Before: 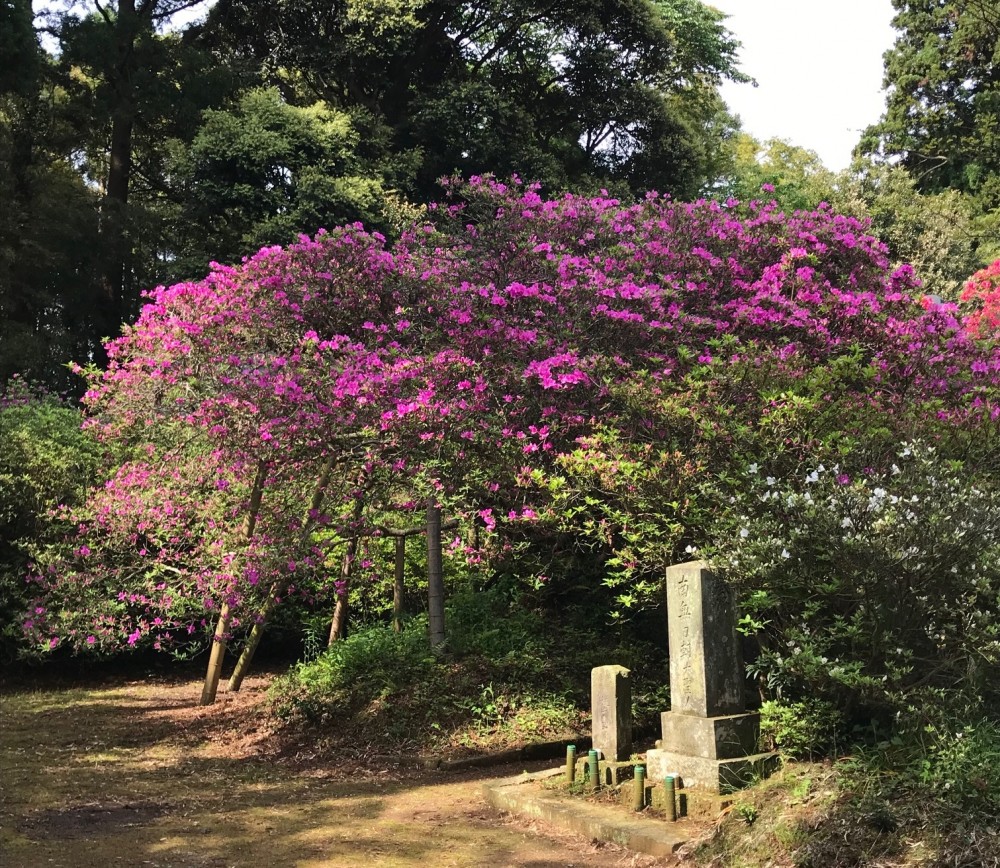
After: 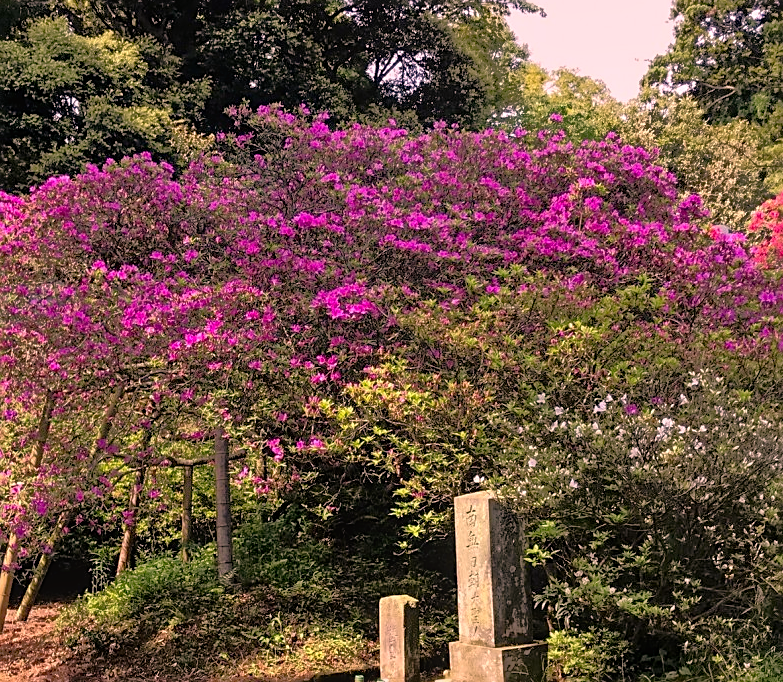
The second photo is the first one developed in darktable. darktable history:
exposure: black level correction 0.004, exposure 0.016 EV, compensate exposure bias true, compensate highlight preservation false
local contrast: detail 109%
tone equalizer: -8 EV -0.508 EV, -7 EV -0.281 EV, -6 EV -0.051 EV, -5 EV 0.396 EV, -4 EV 0.973 EV, -3 EV 0.826 EV, -2 EV -0.011 EV, -1 EV 0.129 EV, +0 EV -0.031 EV
crop and rotate: left 21.233%, top 8.067%, right 0.412%, bottom 13.345%
color calibration: illuminant as shot in camera, x 0.37, y 0.382, temperature 4314.14 K
color correction: highlights a* 21.74, highlights b* 22.34
sharpen: on, module defaults
